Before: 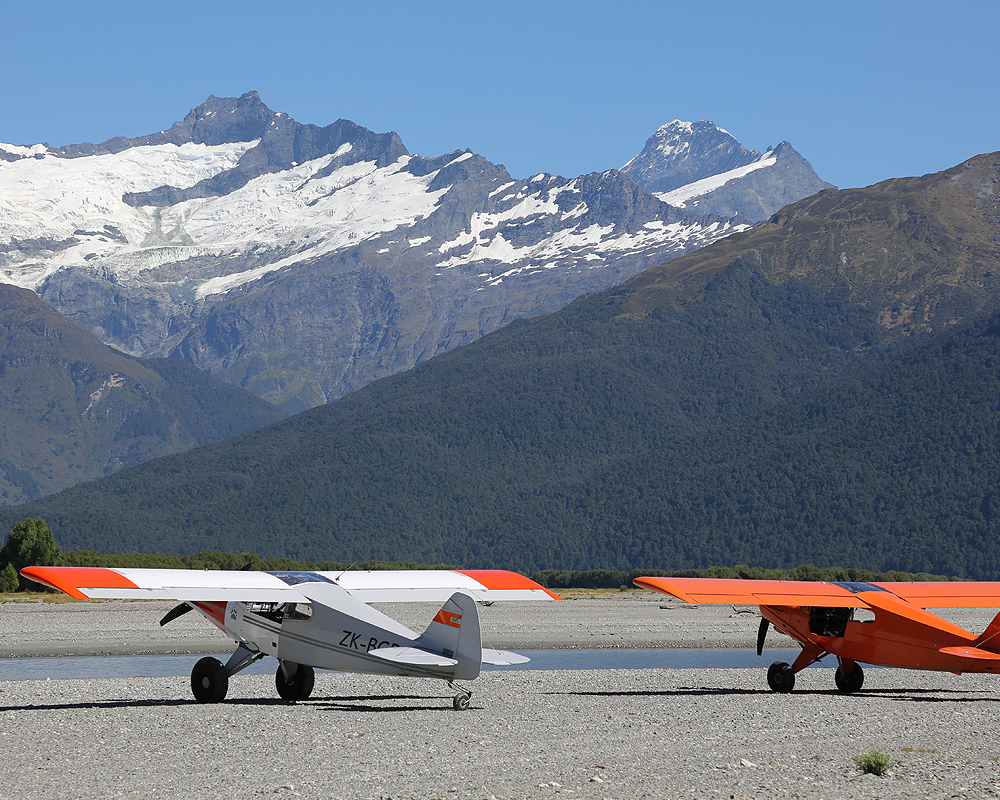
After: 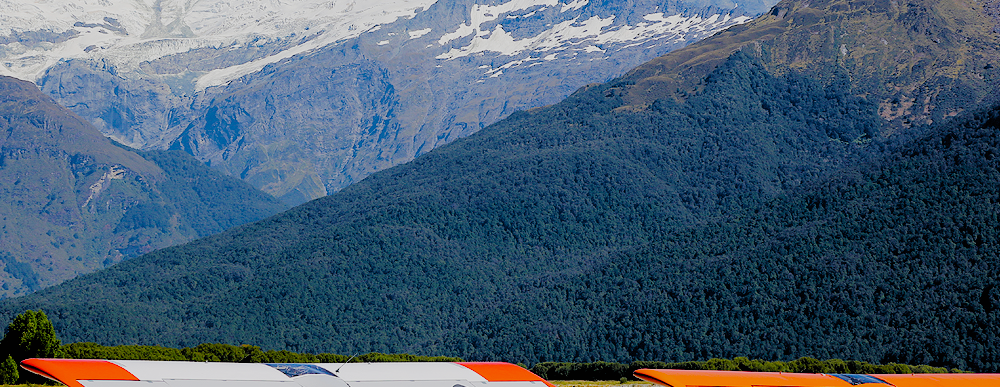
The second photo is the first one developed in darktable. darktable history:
color balance rgb: perceptual saturation grading › global saturation 25%, perceptual brilliance grading › mid-tones 10%, perceptual brilliance grading › shadows 15%, global vibrance 20%
filmic rgb: black relative exposure -2.85 EV, white relative exposure 4.56 EV, hardness 1.77, contrast 1.25, preserve chrominance no, color science v5 (2021)
crop and rotate: top 26.056%, bottom 25.543%
